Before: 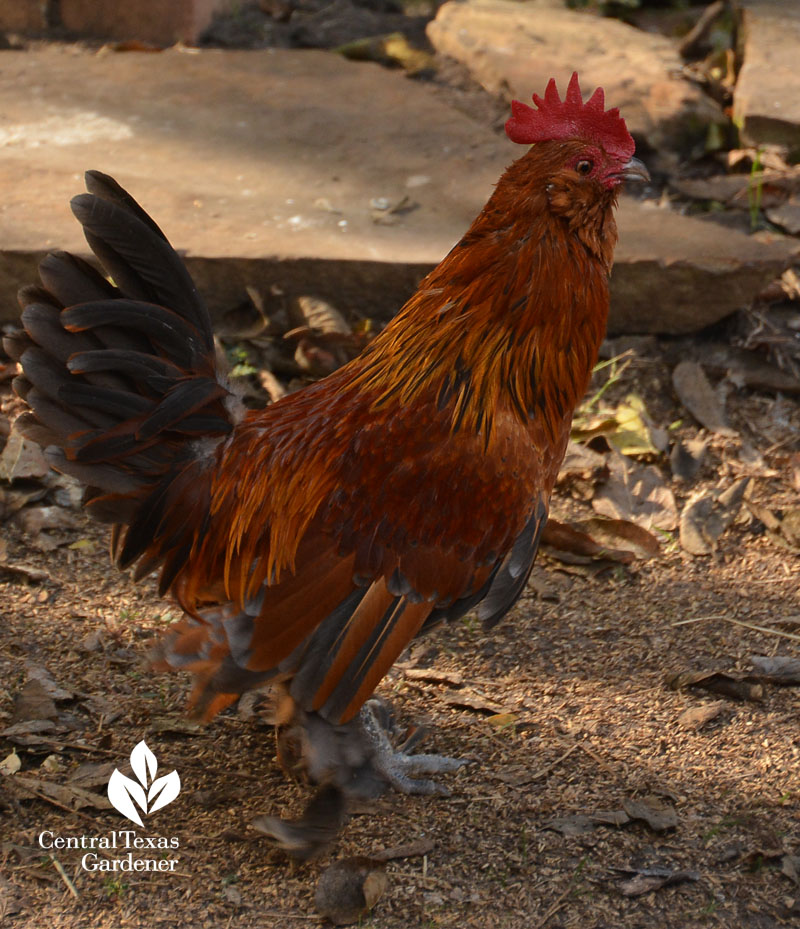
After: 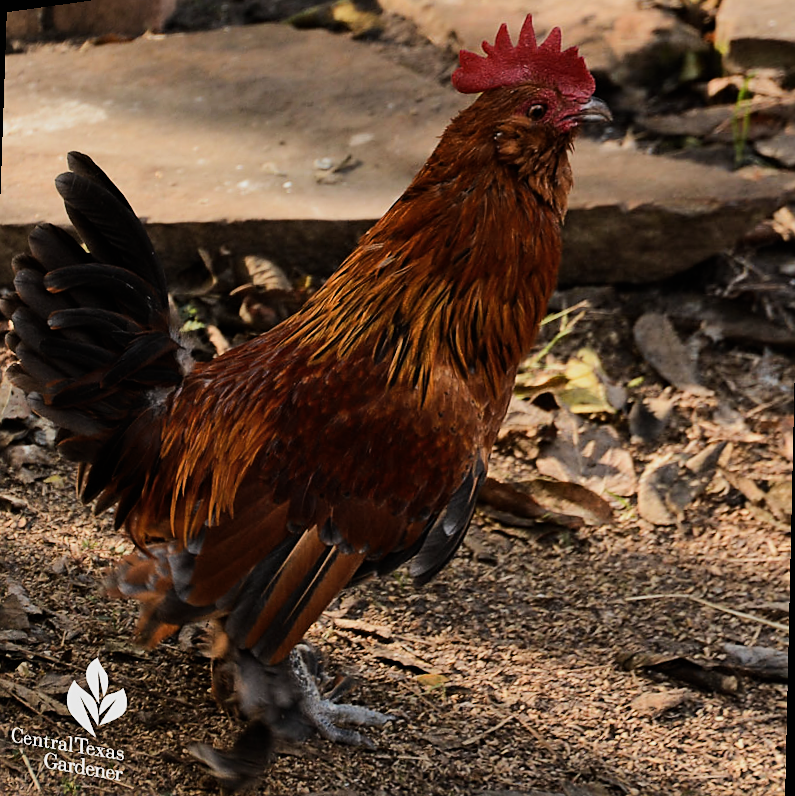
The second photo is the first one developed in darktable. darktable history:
rotate and perspective: rotation 1.69°, lens shift (vertical) -0.023, lens shift (horizontal) -0.291, crop left 0.025, crop right 0.988, crop top 0.092, crop bottom 0.842
shadows and highlights: shadows 29.32, highlights -29.32, low approximation 0.01, soften with gaussian
filmic rgb: black relative exposure -16 EV, white relative exposure 6.92 EV, hardness 4.7
tone equalizer: -8 EV -0.75 EV, -7 EV -0.7 EV, -6 EV -0.6 EV, -5 EV -0.4 EV, -3 EV 0.4 EV, -2 EV 0.6 EV, -1 EV 0.7 EV, +0 EV 0.75 EV, edges refinement/feathering 500, mask exposure compensation -1.57 EV, preserve details no
sharpen: radius 1.864, amount 0.398, threshold 1.271
